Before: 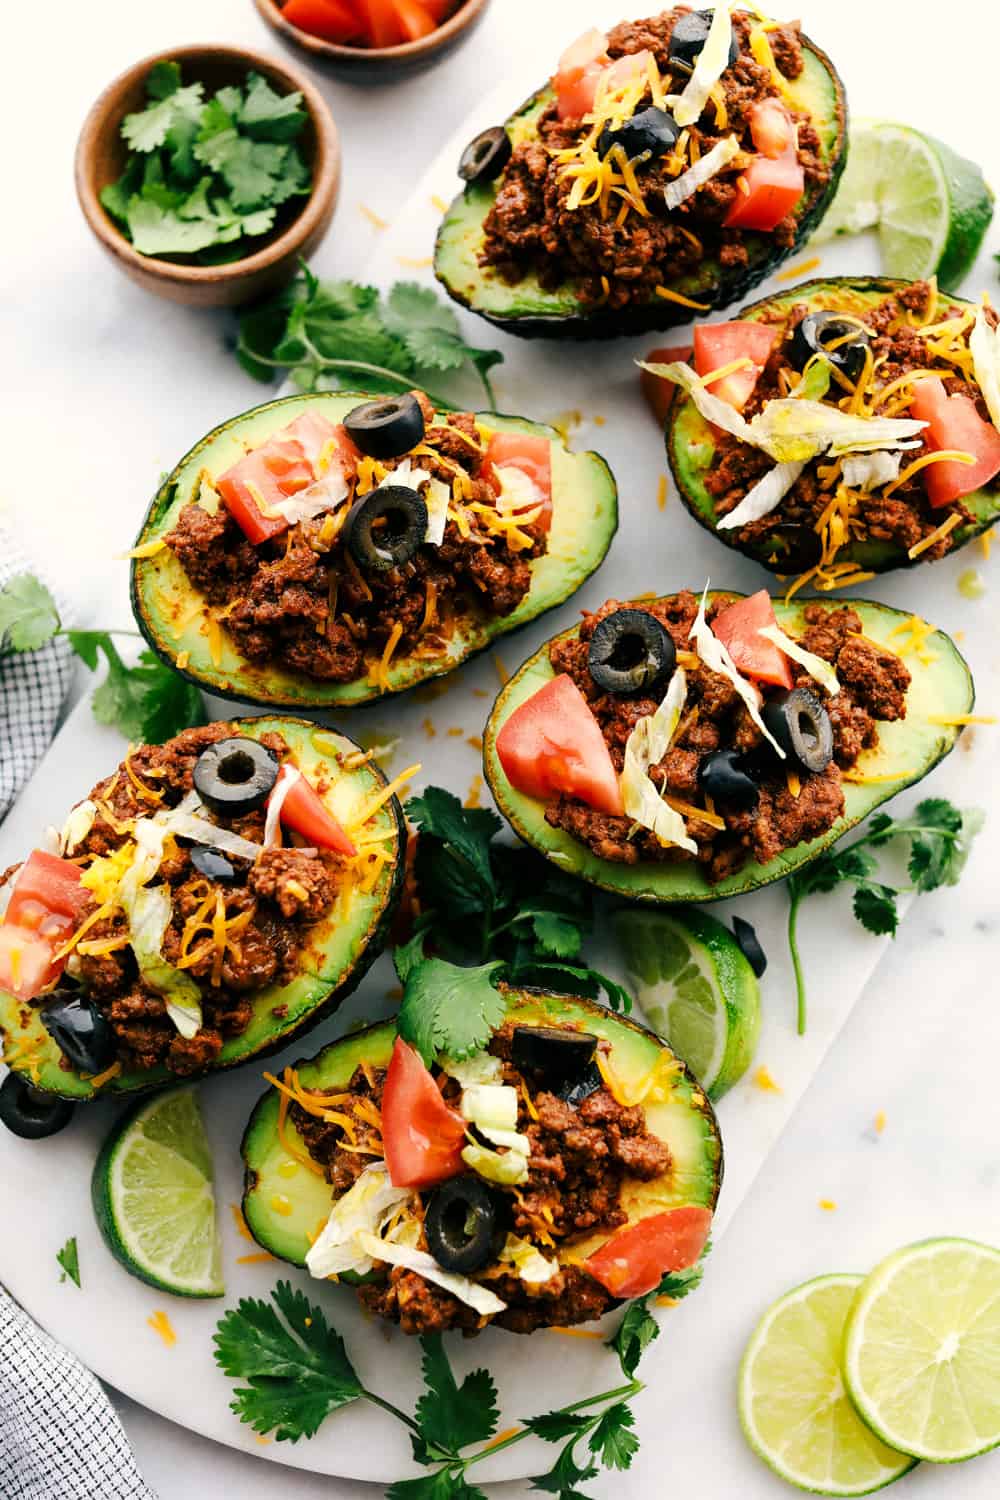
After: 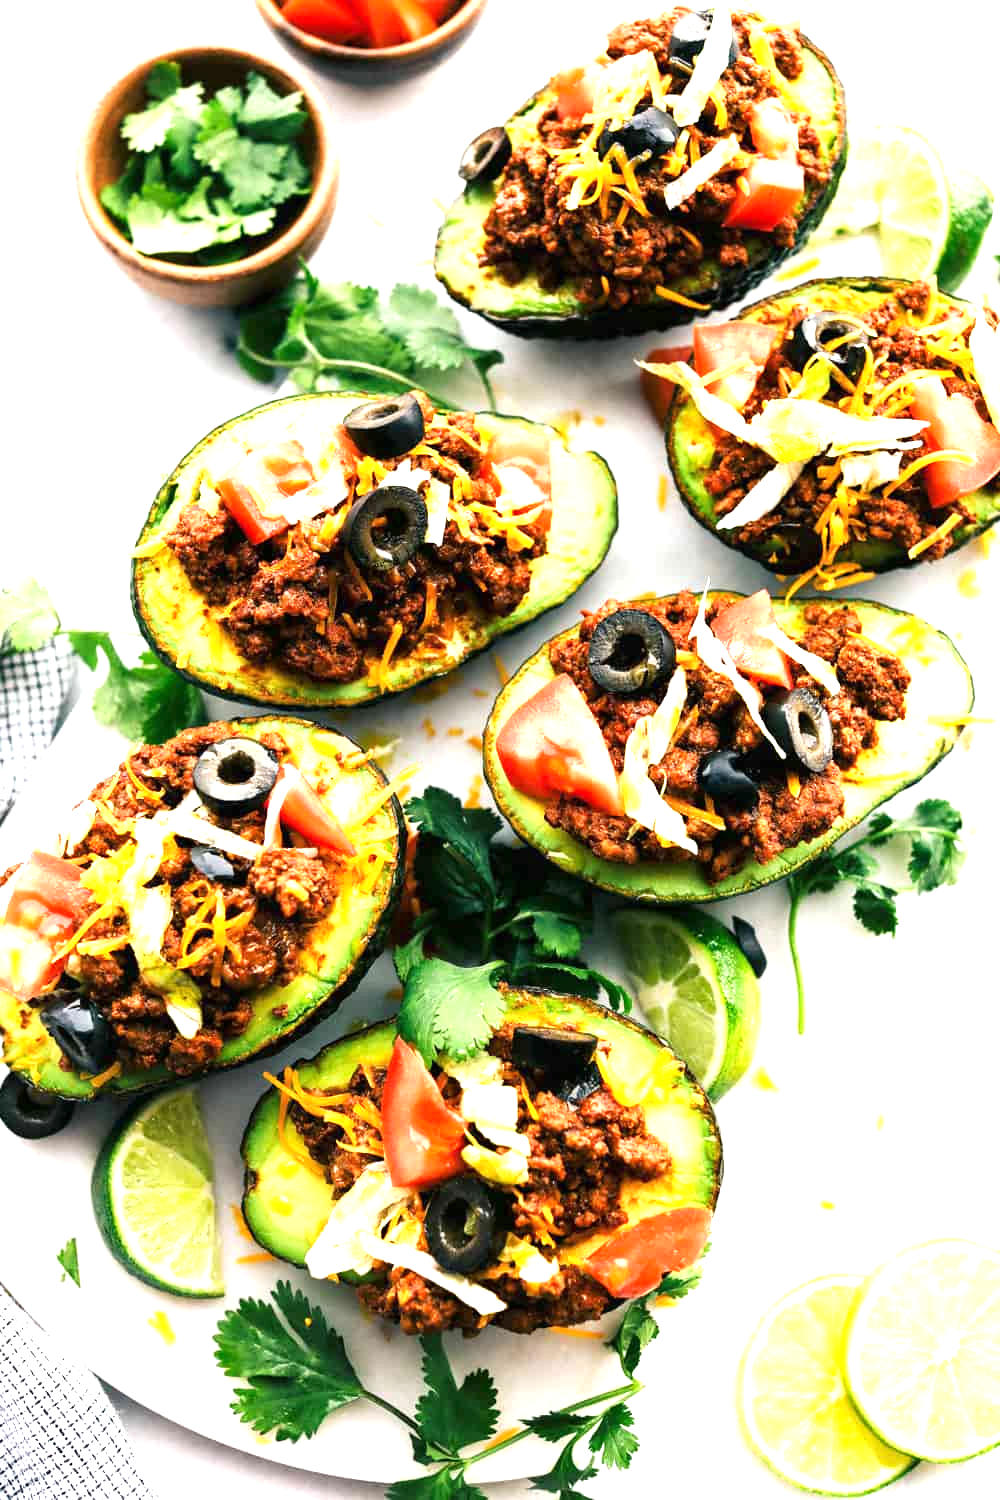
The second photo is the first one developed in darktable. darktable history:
local contrast: mode bilateral grid, contrast 20, coarseness 50, detail 102%, midtone range 0.2
exposure: black level correction 0, exposure 1.2 EV, compensate exposure bias true, compensate highlight preservation false
